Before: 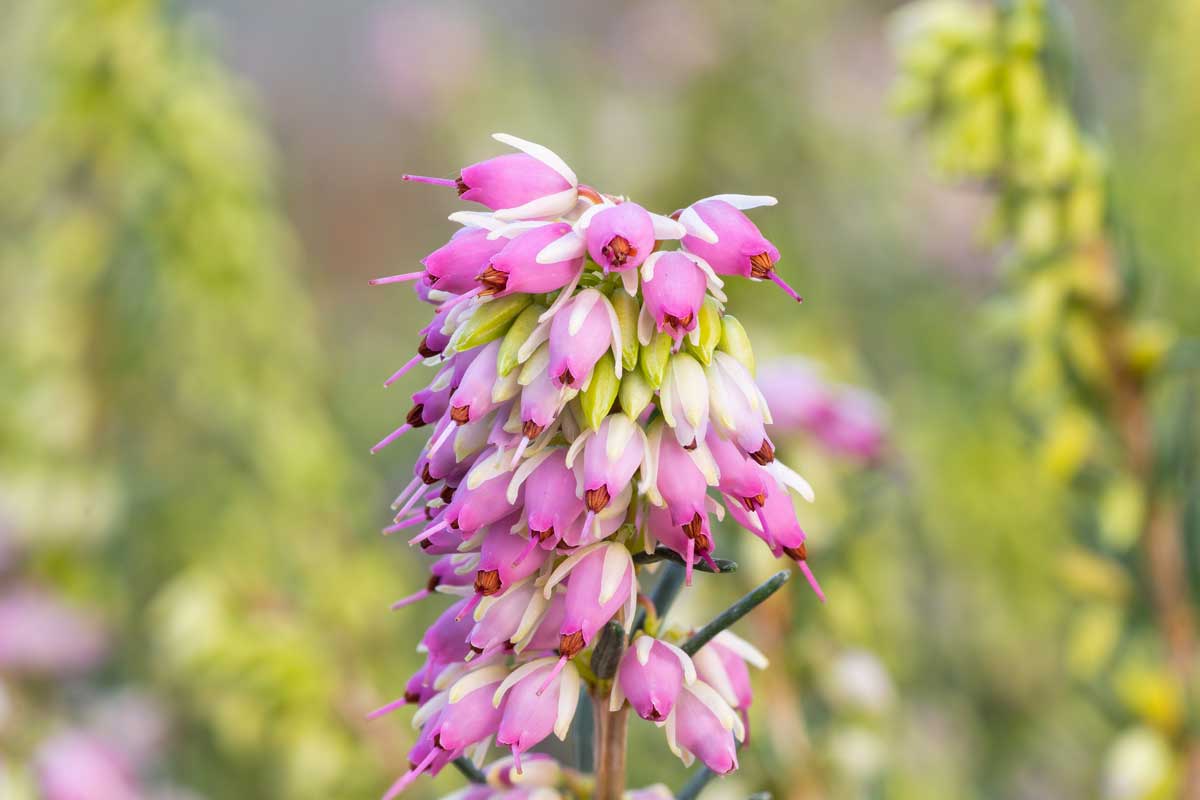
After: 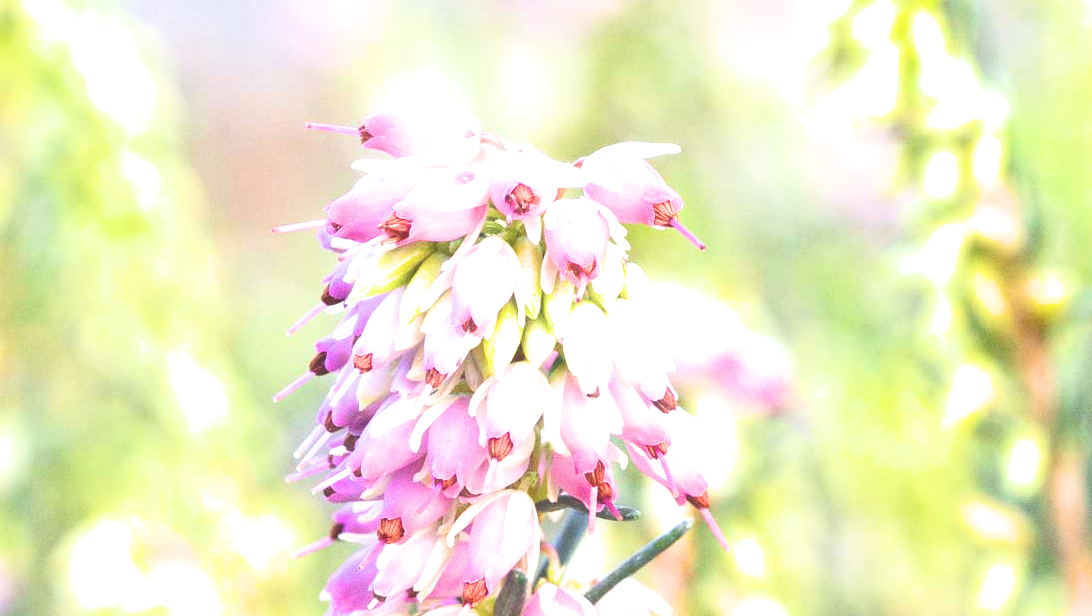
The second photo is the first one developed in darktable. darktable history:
exposure: black level correction 0, exposure 1.45 EV, compensate exposure bias true, compensate highlight preservation false
crop: left 8.155%, top 6.611%, bottom 15.385%
grain: on, module defaults
color calibration: illuminant as shot in camera, x 0.358, y 0.373, temperature 4628.91 K
haze removal: strength -0.1, adaptive false
filmic rgb: black relative exposure -4.93 EV, white relative exposure 2.84 EV, hardness 3.72
tone equalizer: -7 EV 0.15 EV, -6 EV 0.6 EV, -5 EV 1.15 EV, -4 EV 1.33 EV, -3 EV 1.15 EV, -2 EV 0.6 EV, -1 EV 0.15 EV, mask exposure compensation -0.5 EV
